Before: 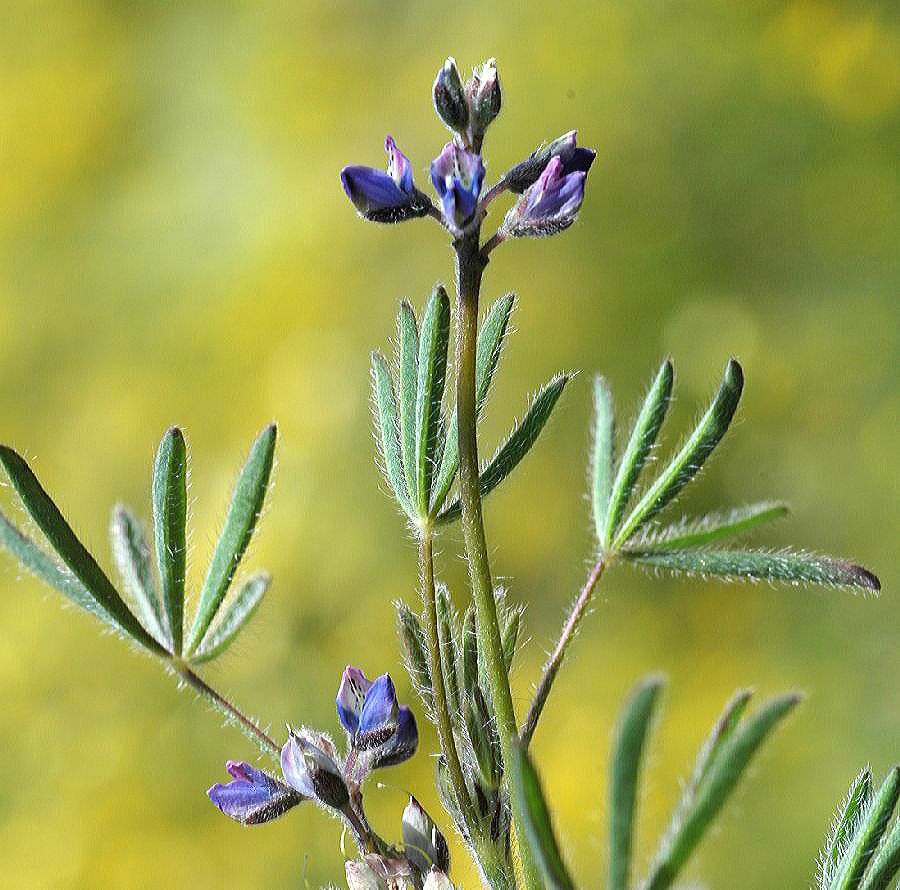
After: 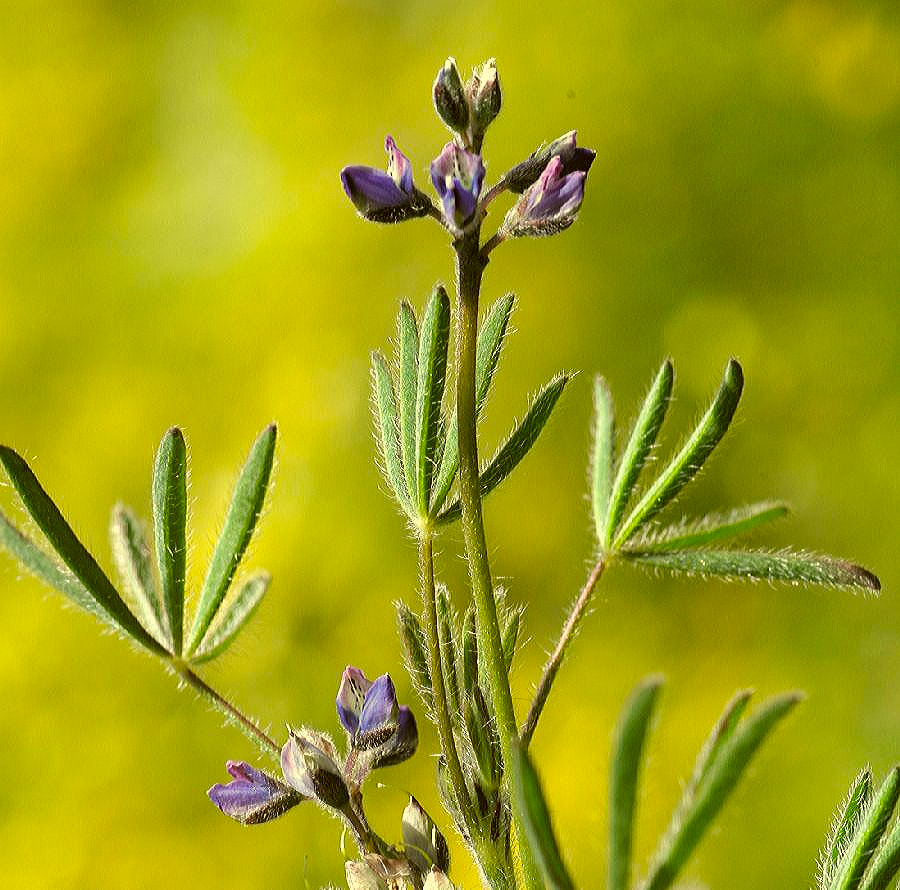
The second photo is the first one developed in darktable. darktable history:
color correction: highlights a* 0.15, highlights b* 29.77, shadows a* -0.298, shadows b* 20.95
